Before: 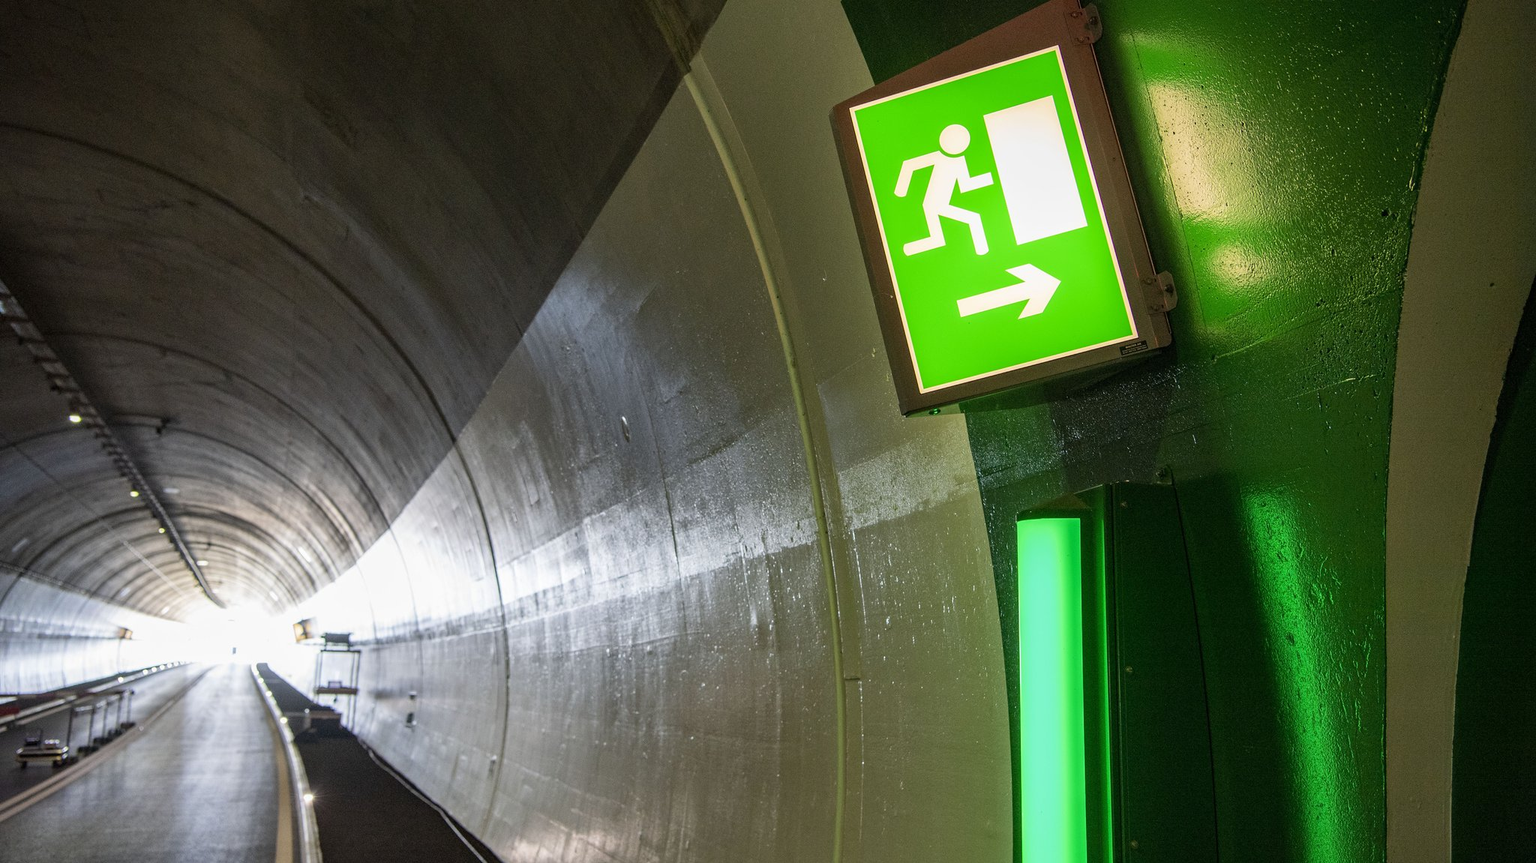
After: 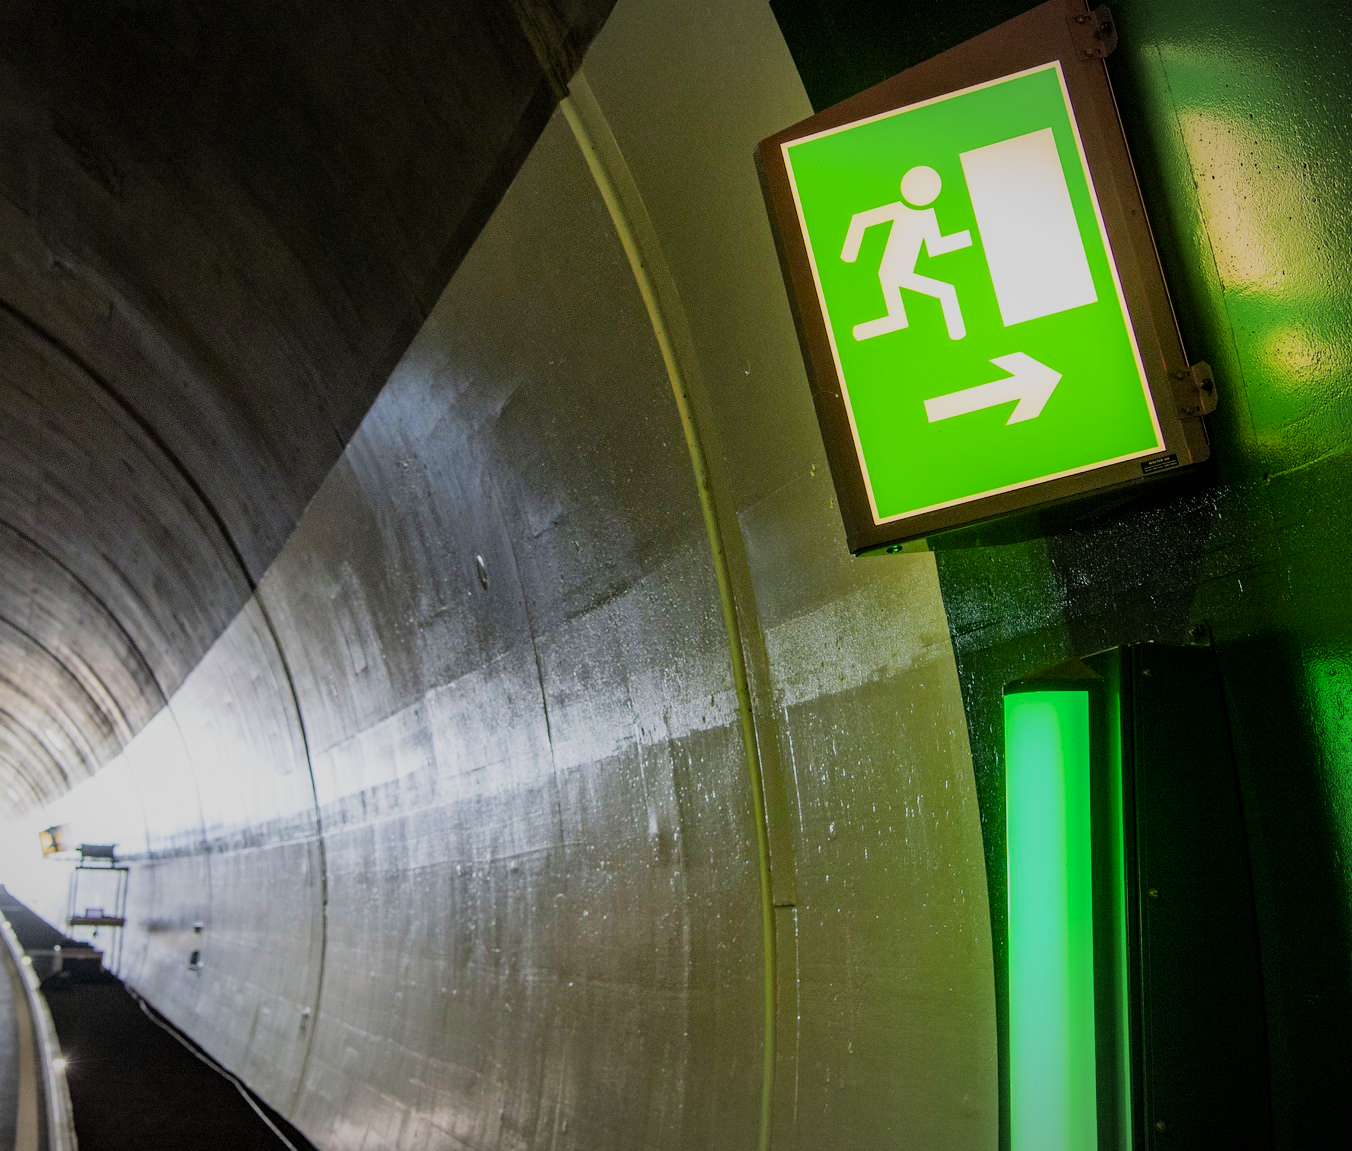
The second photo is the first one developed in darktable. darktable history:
crop: left 17.193%, right 16.79%
filmic rgb: black relative exposure -7.65 EV, white relative exposure 4.56 EV, hardness 3.61, contrast 1.111
color balance rgb: perceptual saturation grading › global saturation 29.827%, global vibrance 20%
vignetting: fall-off start 97.82%, fall-off radius 99.99%, brightness -0.447, saturation -0.687, center (0, 0.008), width/height ratio 1.367
